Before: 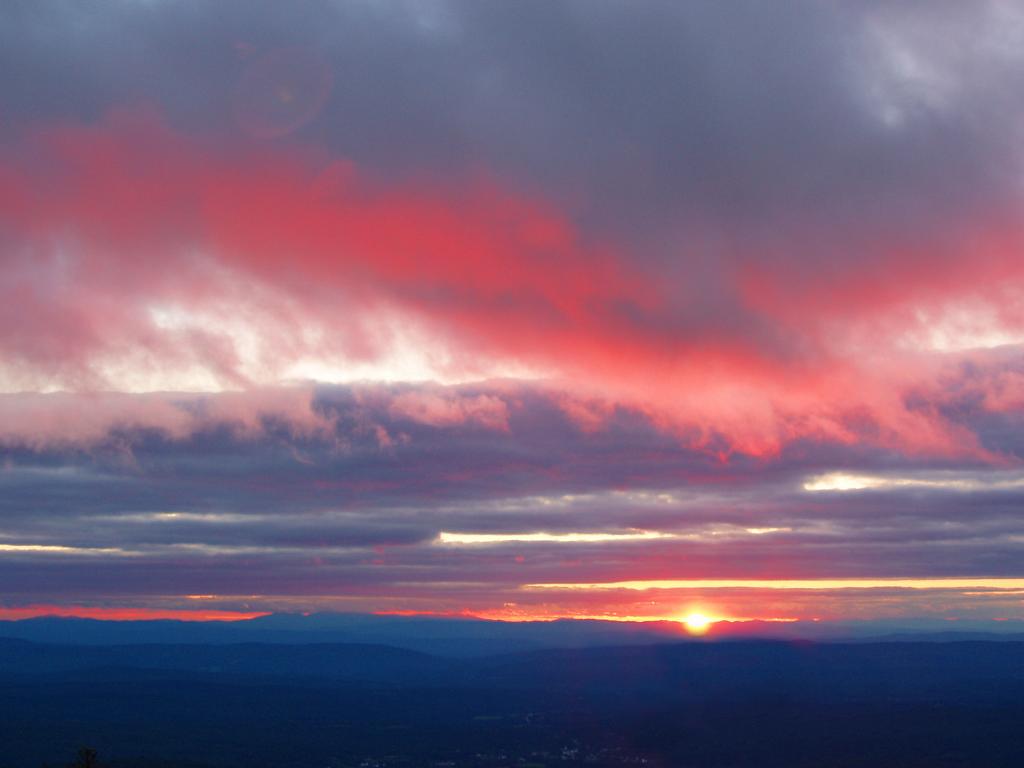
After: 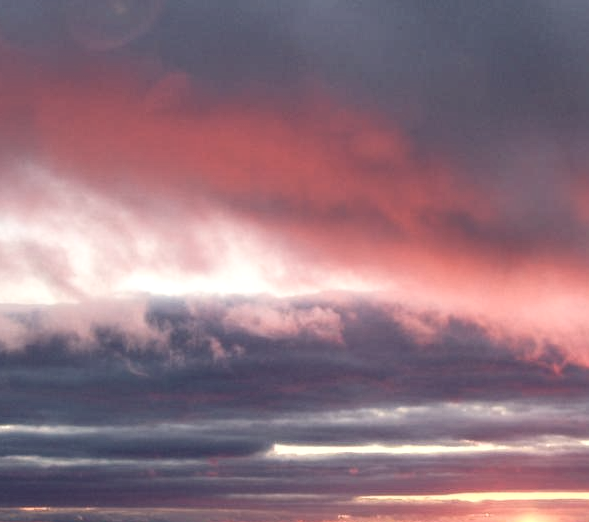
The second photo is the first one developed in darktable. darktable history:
crop: left 16.252%, top 11.518%, right 26.194%, bottom 20.455%
local contrast: highlights 106%, shadows 101%, detail 119%, midtone range 0.2
contrast brightness saturation: contrast 0.247, saturation -0.324
